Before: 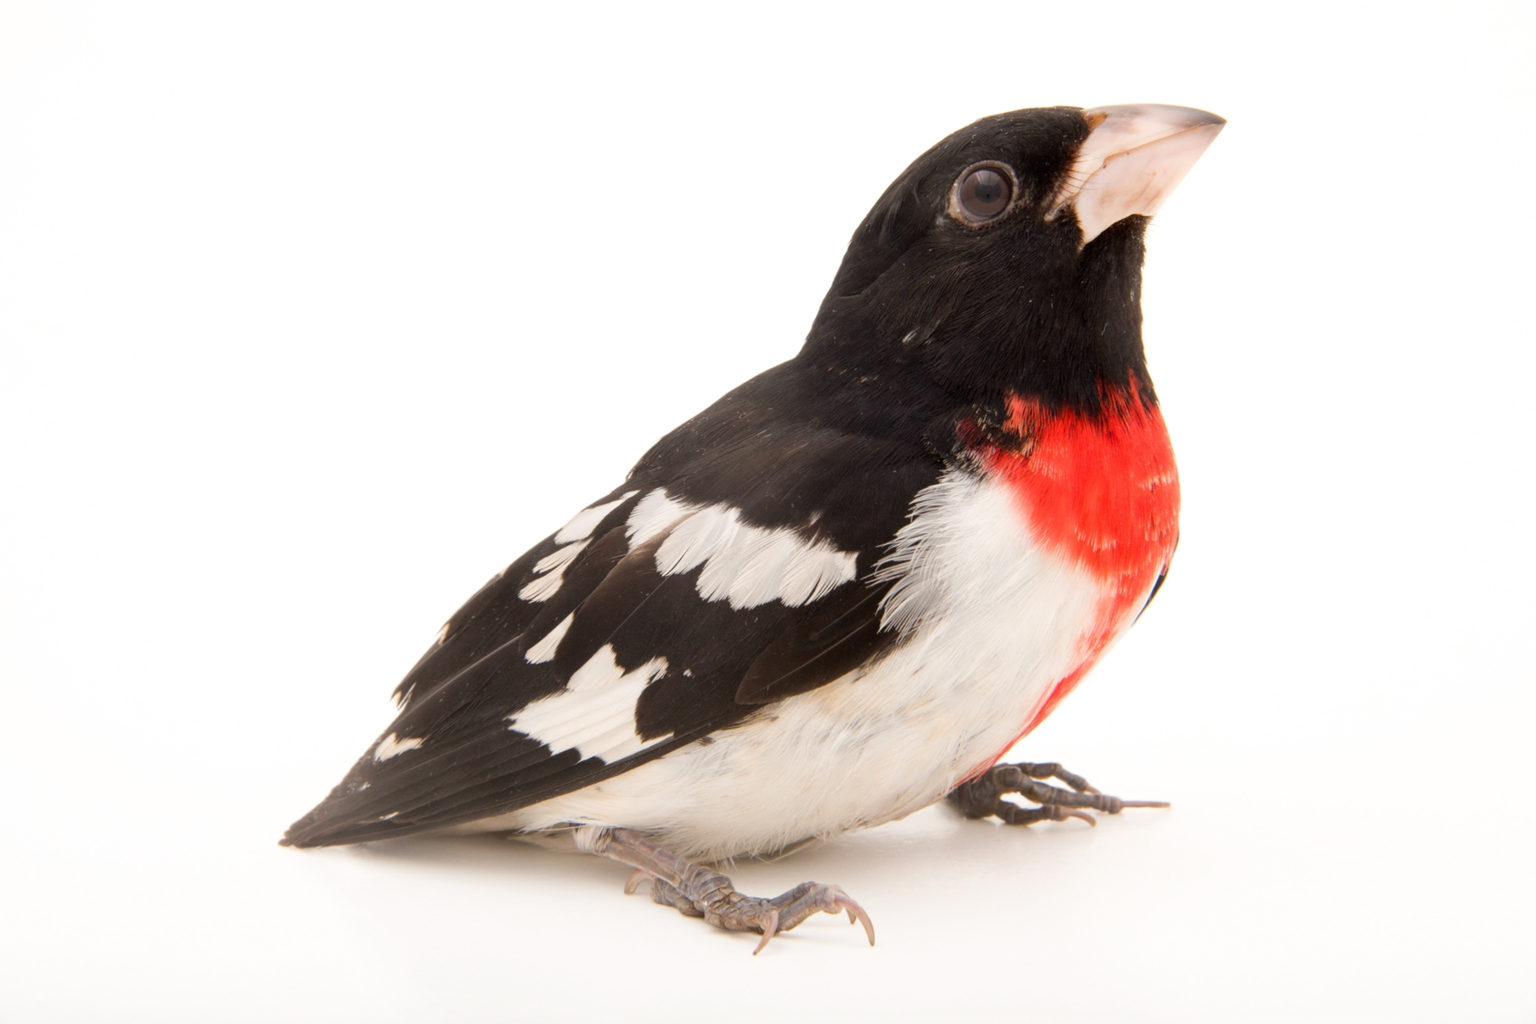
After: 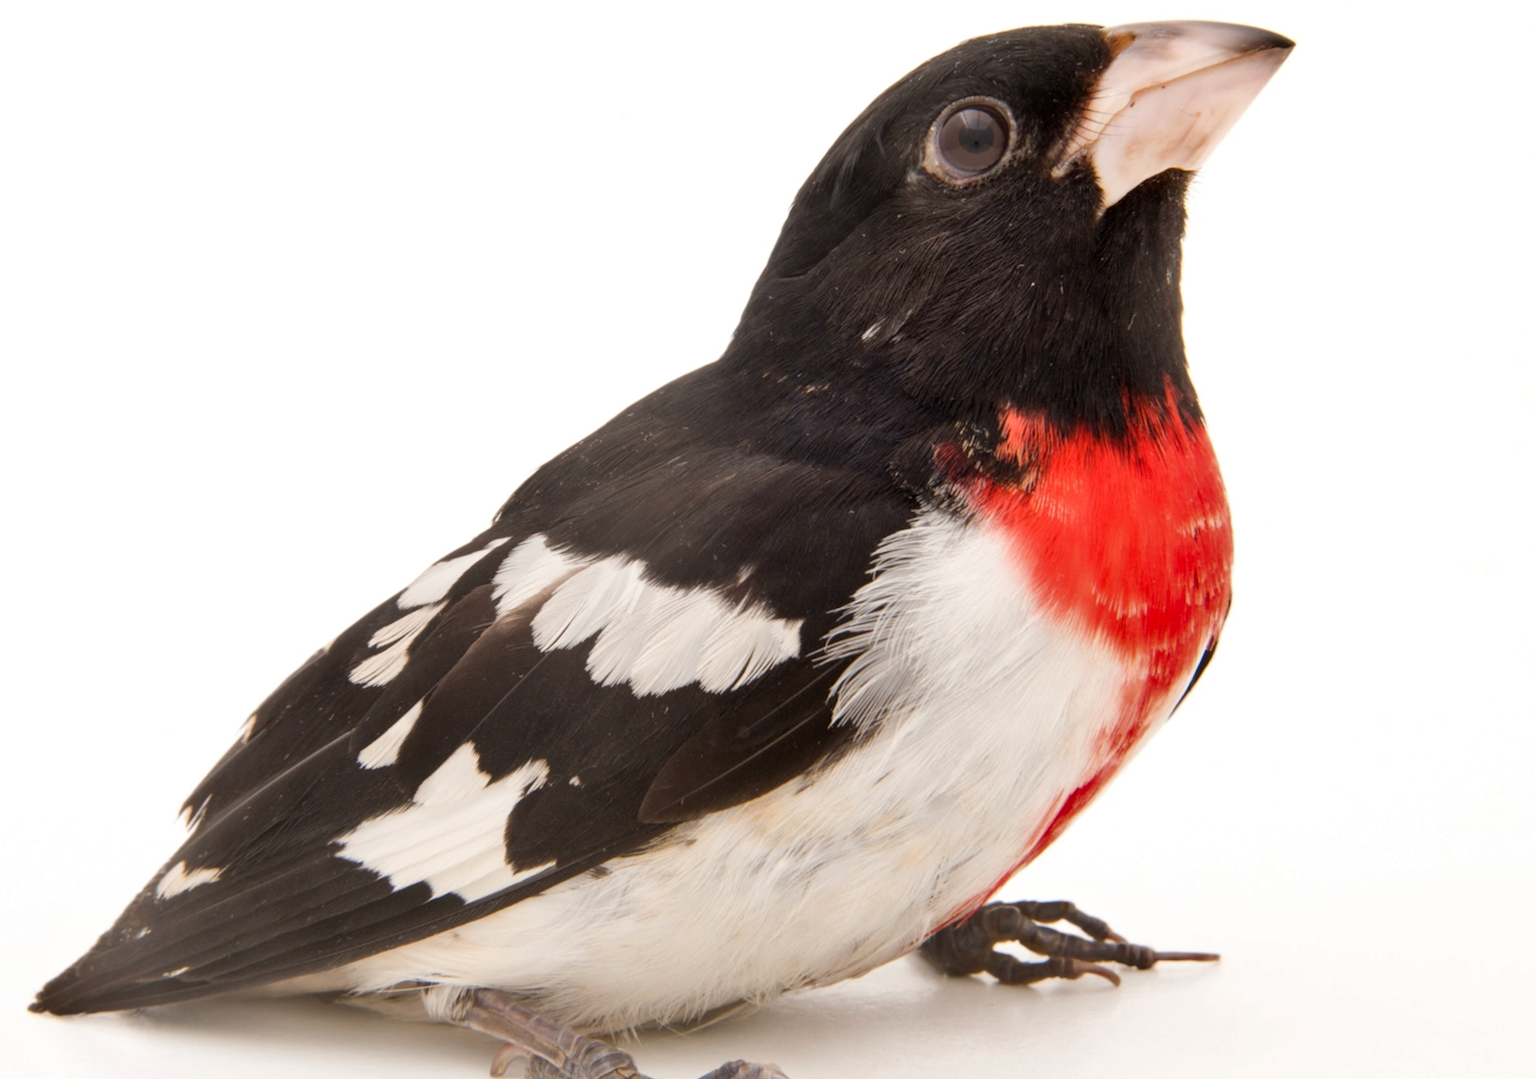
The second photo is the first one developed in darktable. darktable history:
crop: left 16.768%, top 8.653%, right 8.362%, bottom 12.485%
shadows and highlights: soften with gaussian
haze removal: compatibility mode true, adaptive false
